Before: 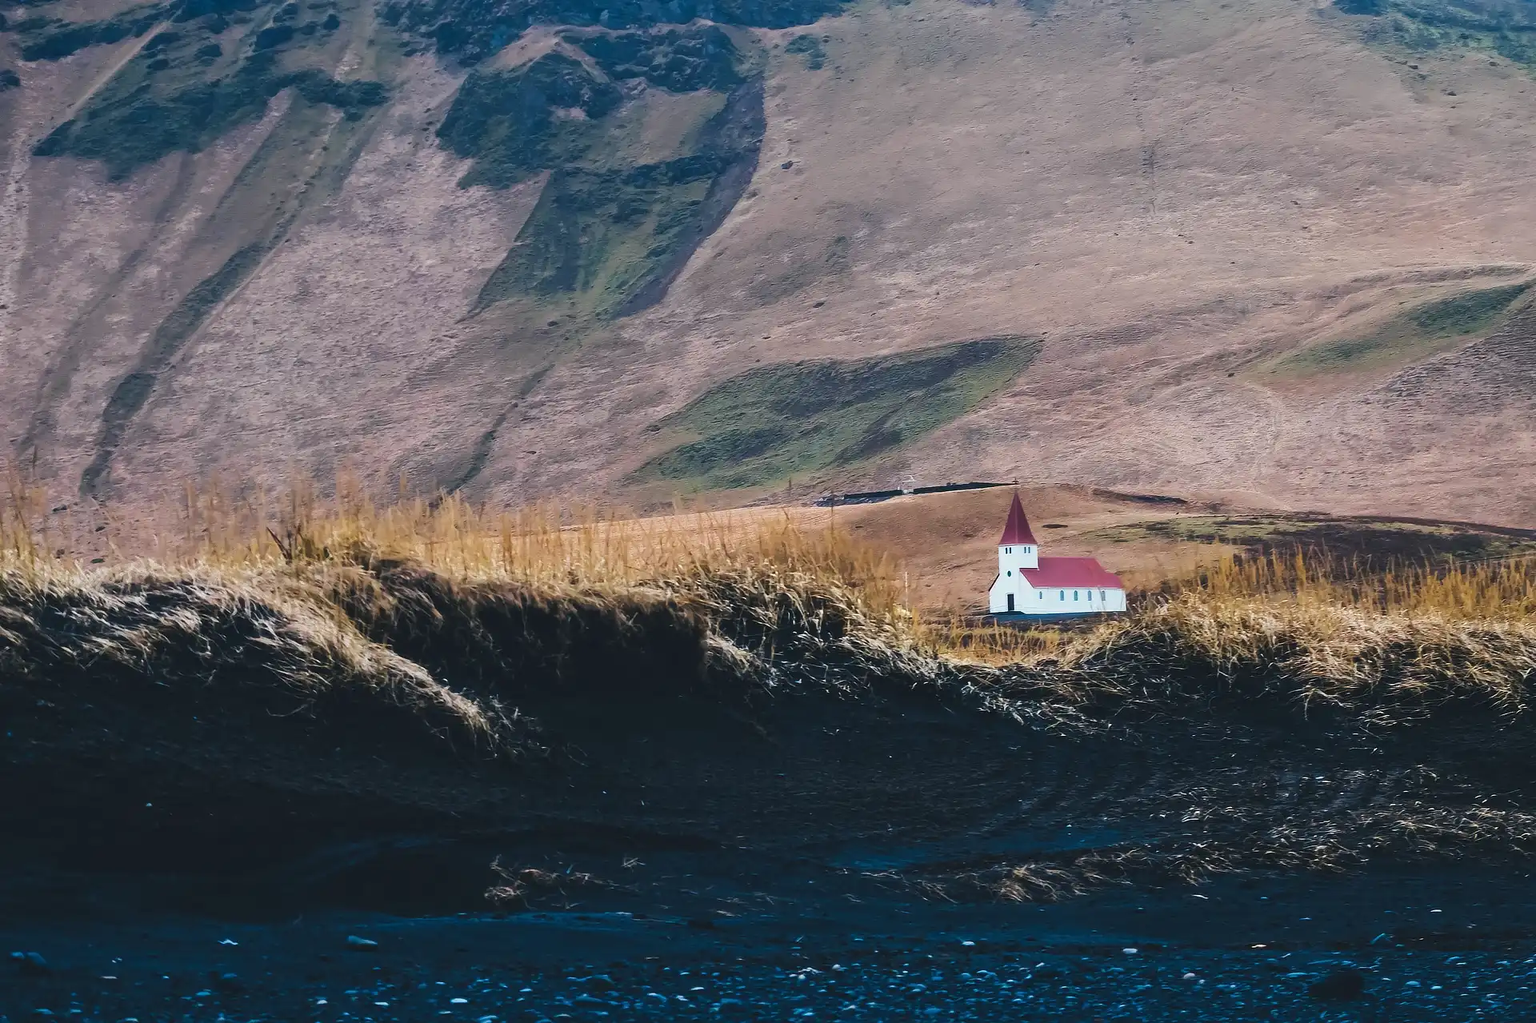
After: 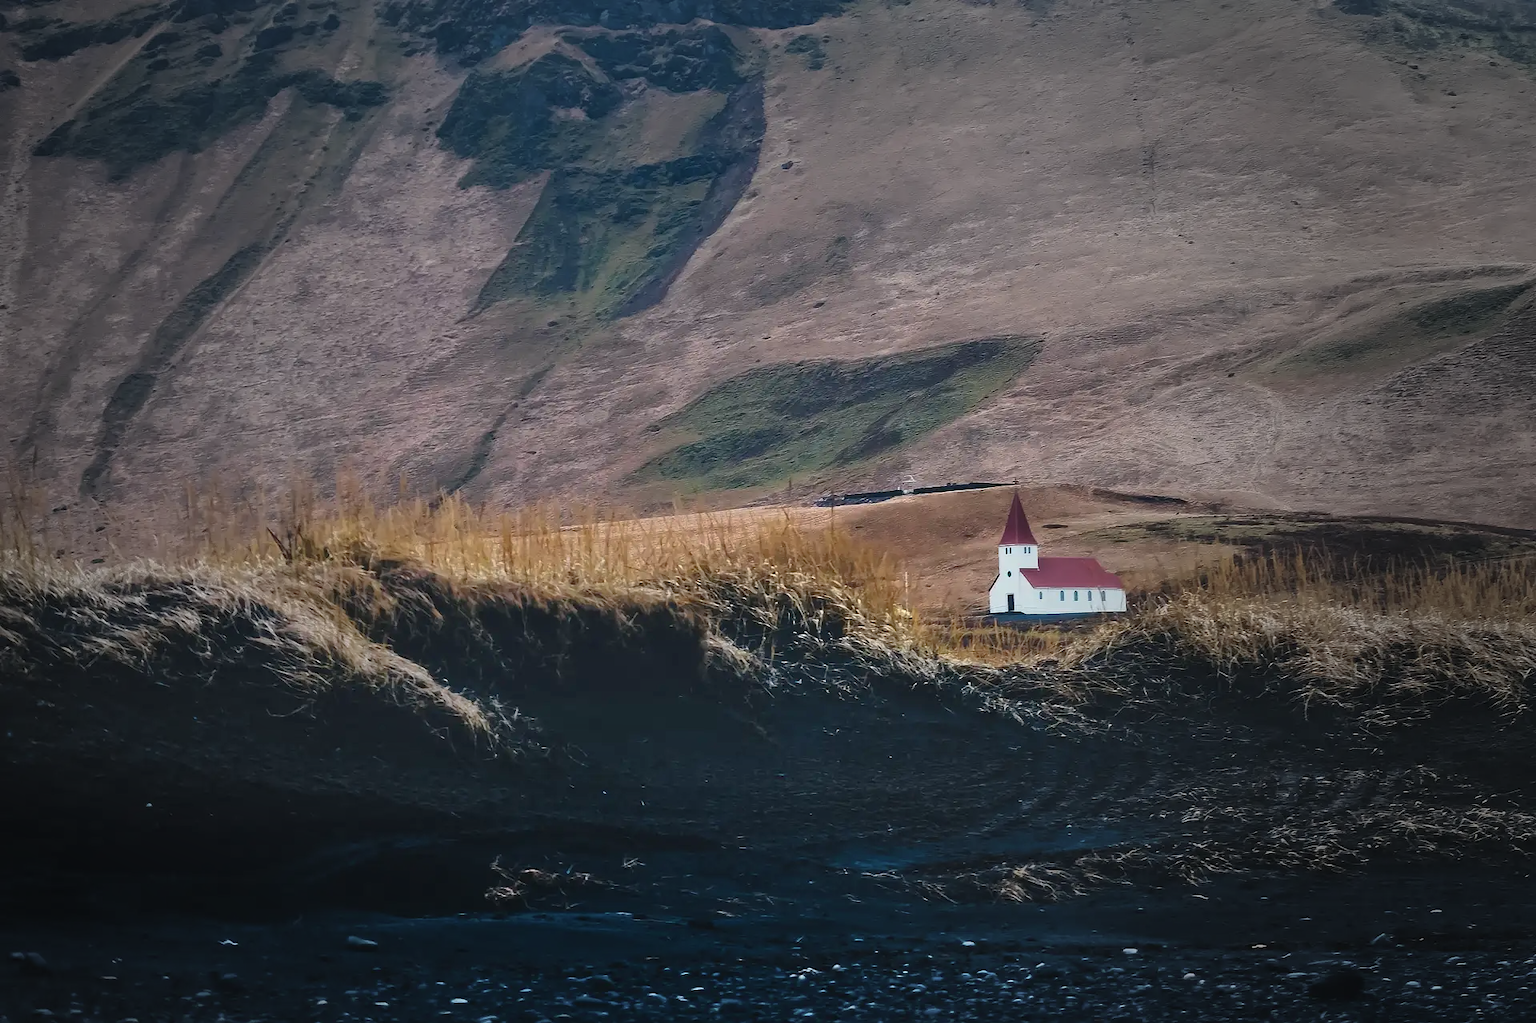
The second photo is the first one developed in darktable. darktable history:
tone equalizer: -7 EV -0.63 EV, -6 EV 1 EV, -5 EV -0.45 EV, -4 EV 0.43 EV, -3 EV 0.41 EV, -2 EV 0.15 EV, -1 EV -0.15 EV, +0 EV -0.39 EV, smoothing diameter 25%, edges refinement/feathering 10, preserve details guided filter
vignetting: fall-off start 33.76%, fall-off radius 64.94%, brightness -0.575, center (-0.12, -0.002), width/height ratio 0.959
exposure: black level correction 0.001, exposure -0.125 EV, compensate exposure bias true, compensate highlight preservation false
